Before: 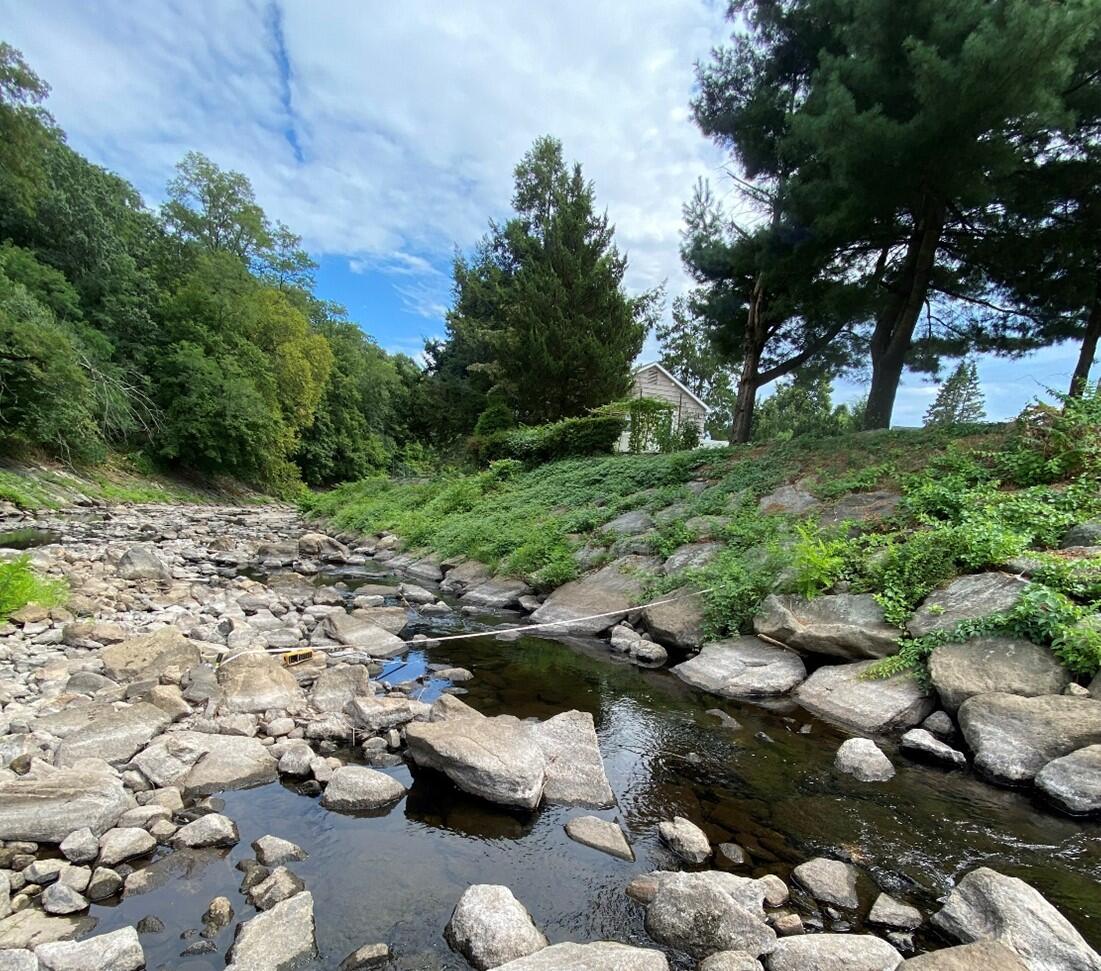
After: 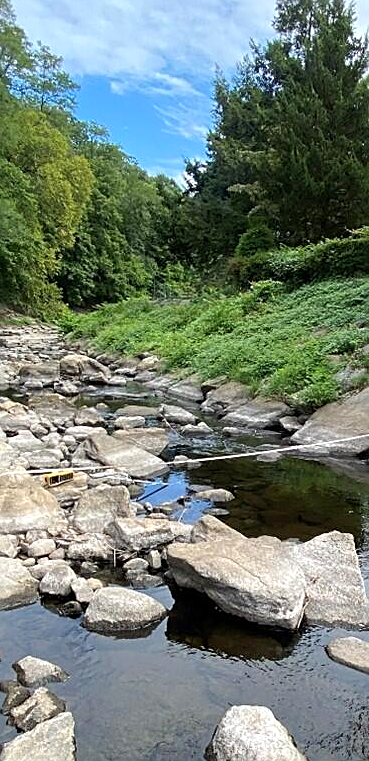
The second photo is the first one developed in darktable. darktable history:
exposure: exposure 0.2 EV, compensate highlight preservation false
crop and rotate: left 21.77%, top 18.528%, right 44.676%, bottom 2.997%
sharpen: on, module defaults
